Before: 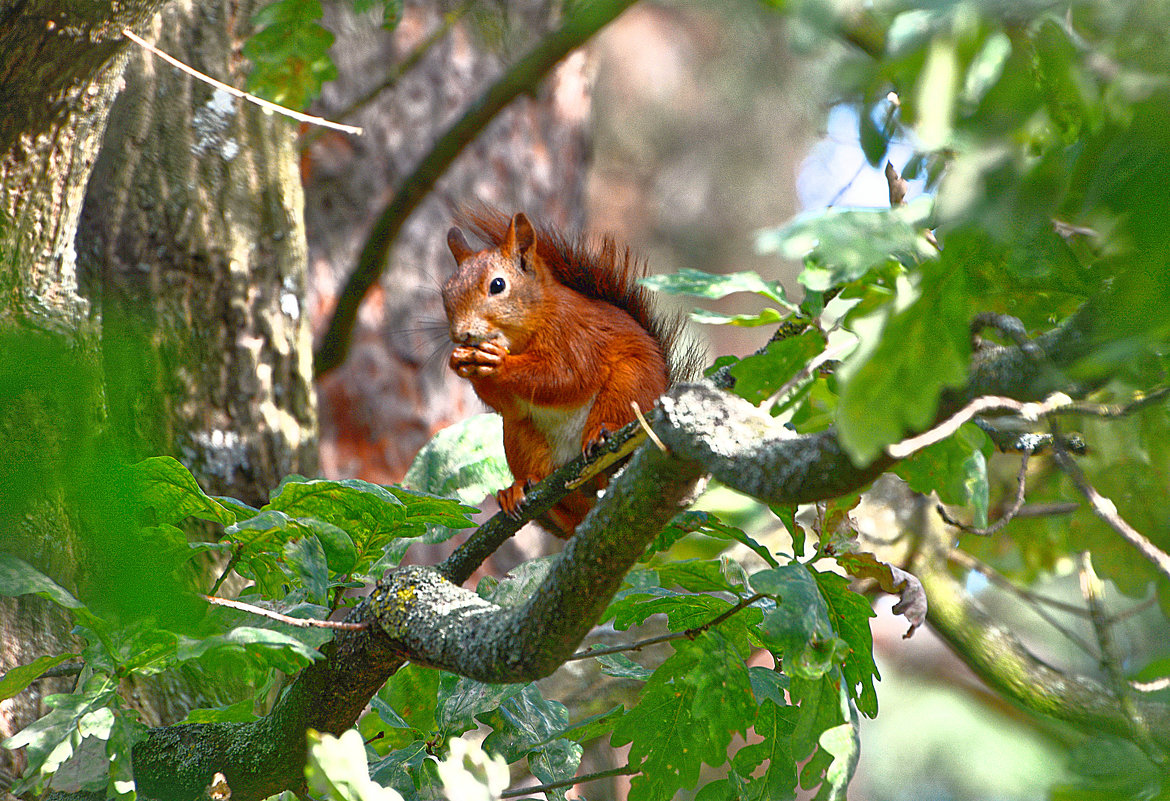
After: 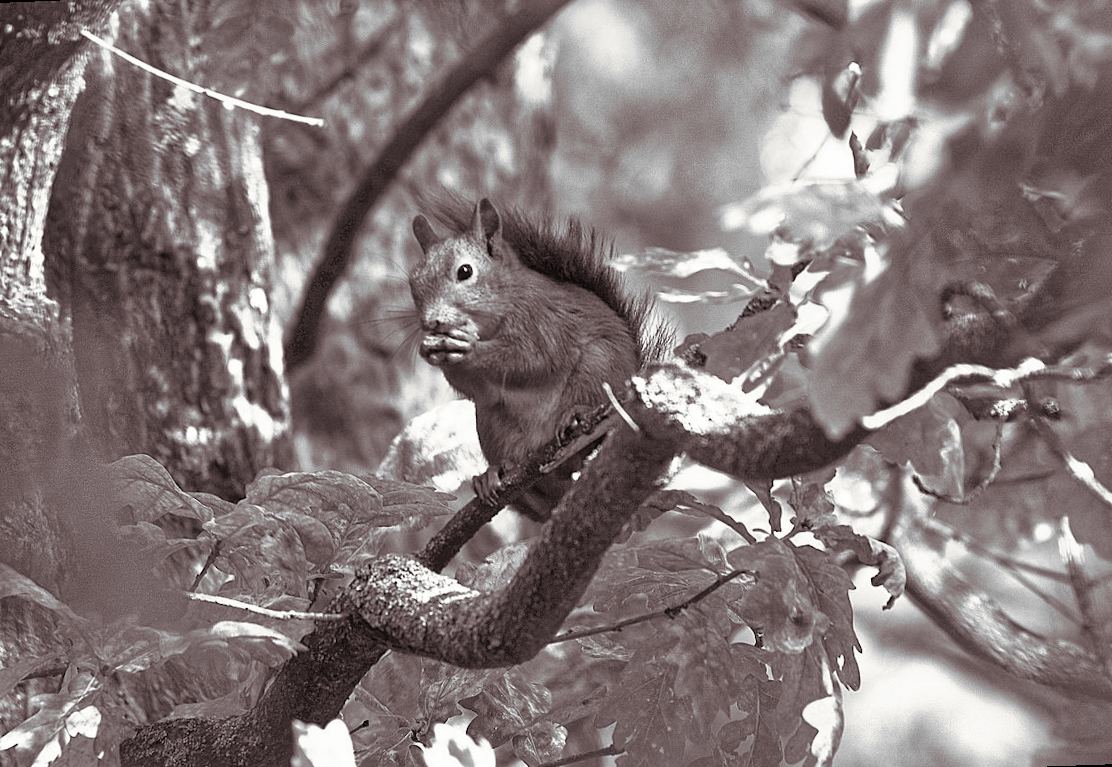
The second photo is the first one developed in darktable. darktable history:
monochrome: on, module defaults
rotate and perspective: rotation -2.12°, lens shift (vertical) 0.009, lens shift (horizontal) -0.008, automatic cropping original format, crop left 0.036, crop right 0.964, crop top 0.05, crop bottom 0.959
split-toning: shadows › saturation 0.24, highlights › hue 54°, highlights › saturation 0.24
